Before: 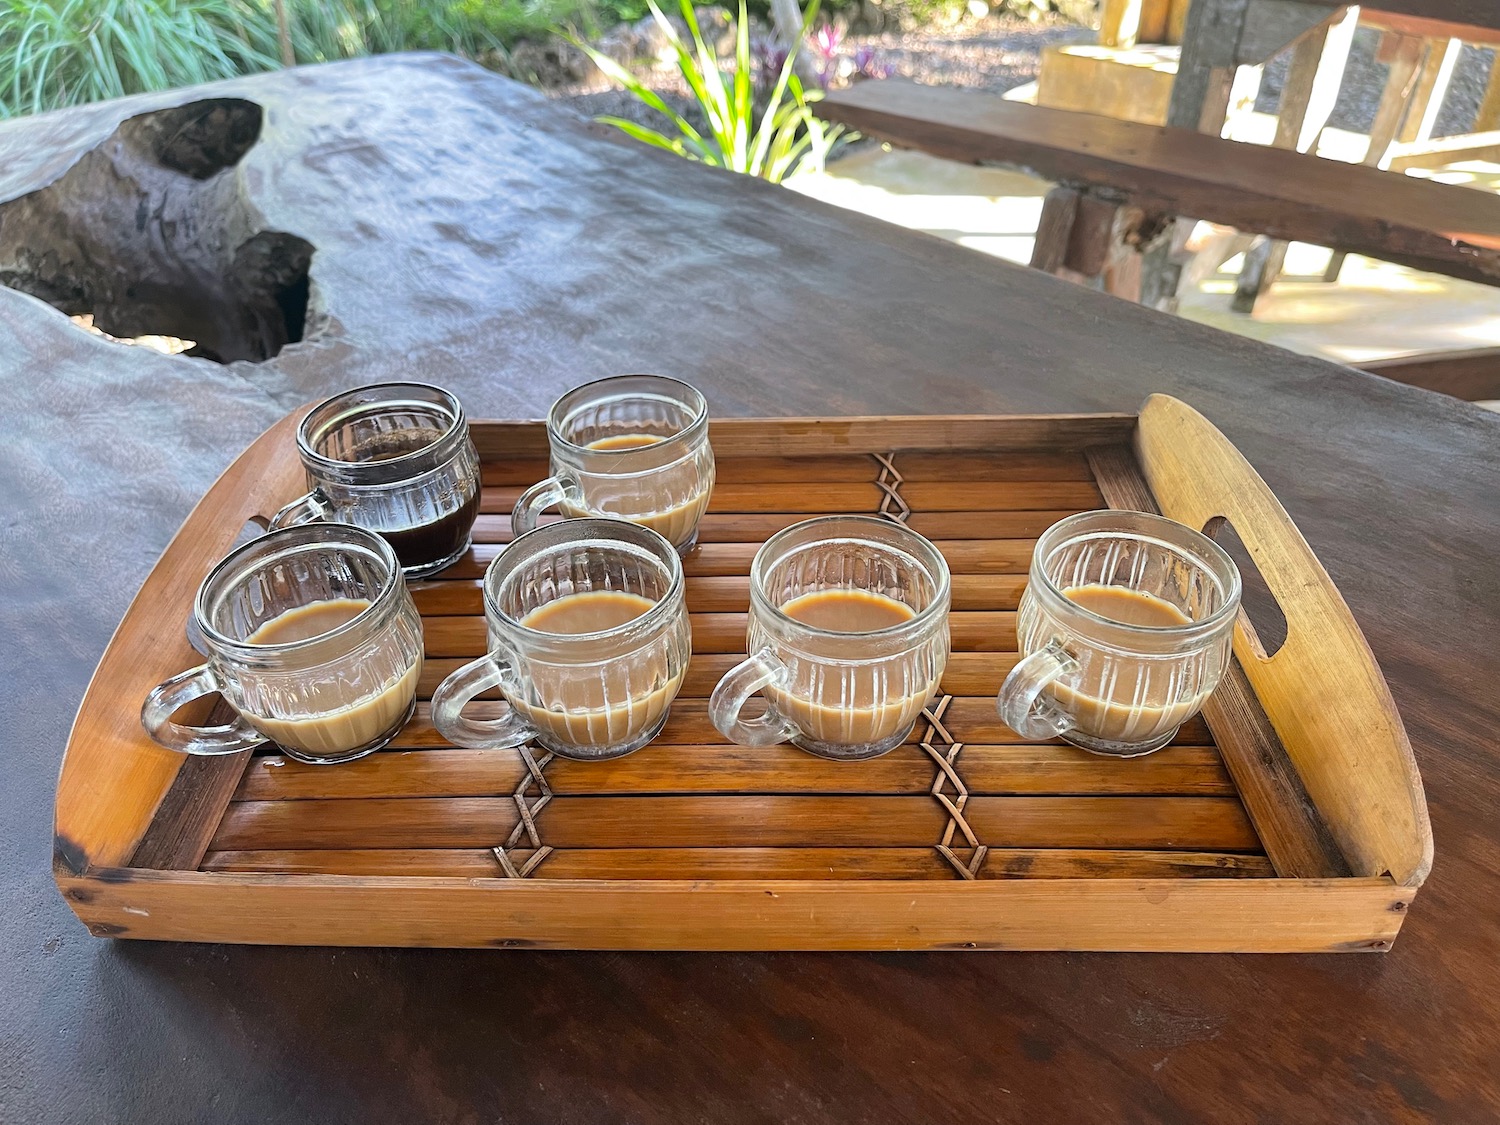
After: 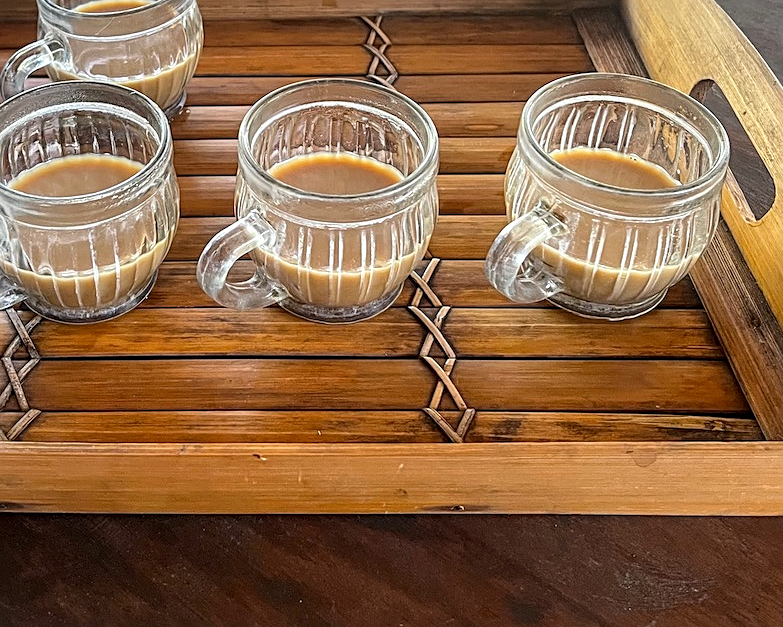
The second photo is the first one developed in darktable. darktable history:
local contrast: detail 130%
sharpen: on, module defaults
crop: left 34.157%, top 38.861%, right 13.631%, bottom 5.388%
